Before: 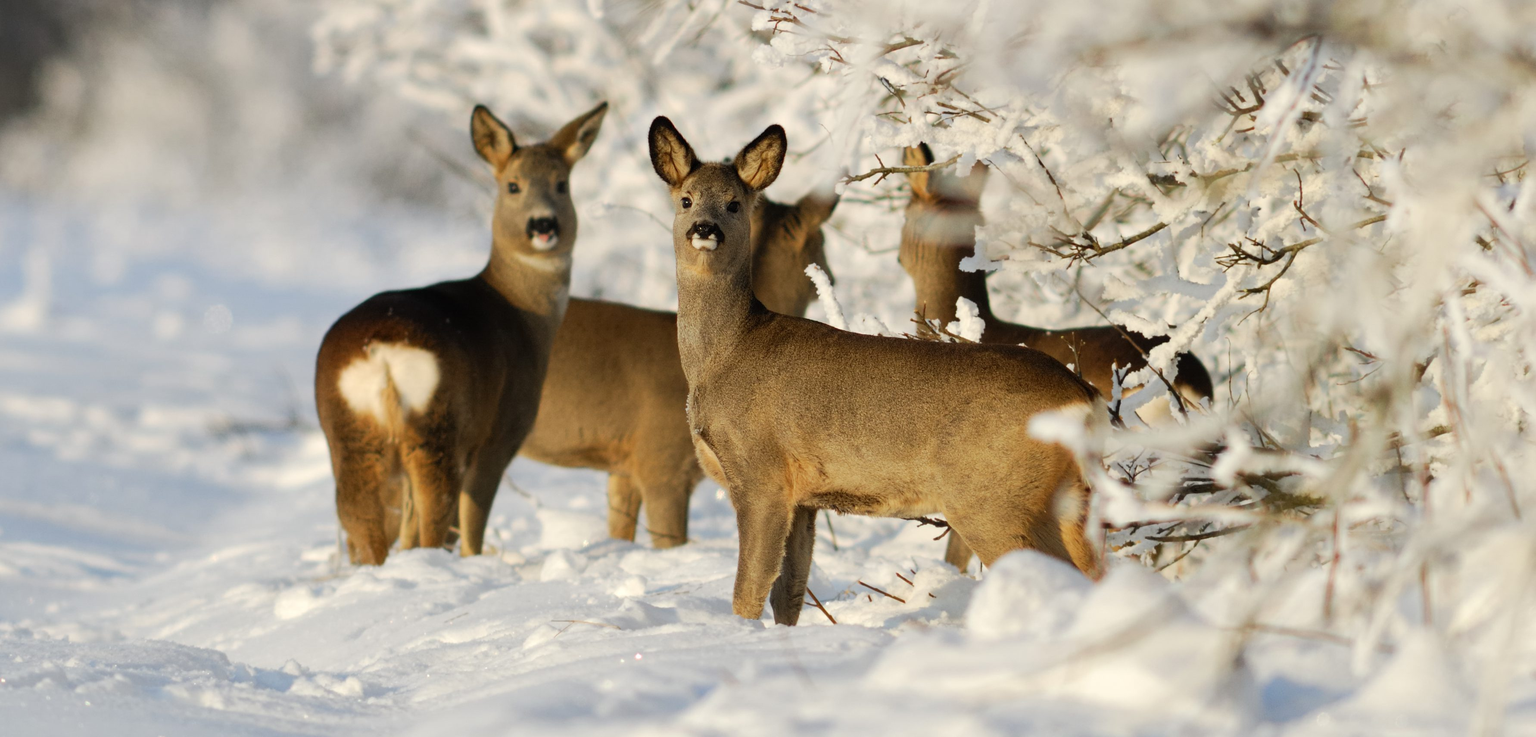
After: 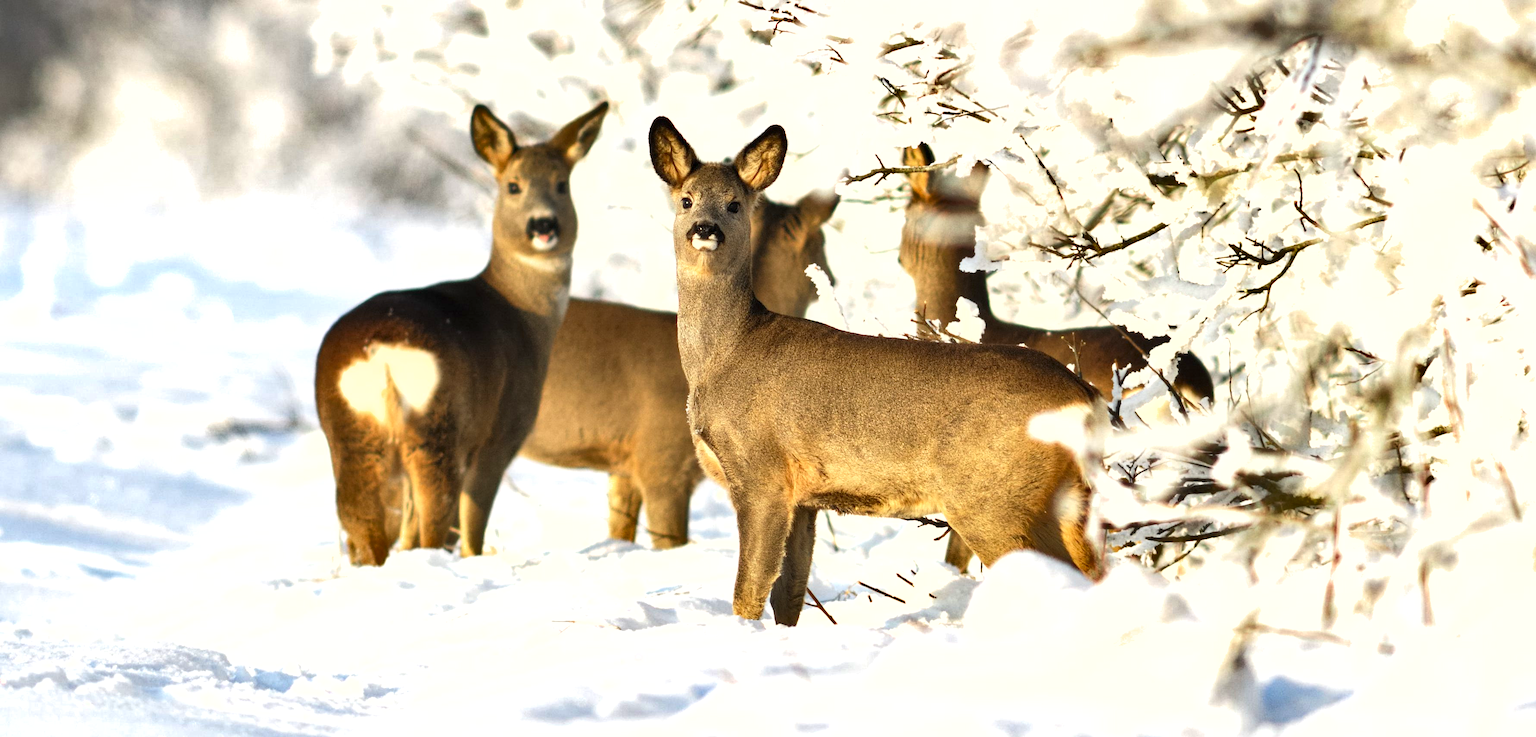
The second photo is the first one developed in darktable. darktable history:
local contrast: highlights 100%, shadows 100%, detail 120%, midtone range 0.2
exposure: black level correction 0, exposure 1 EV, compensate exposure bias true, compensate highlight preservation false
shadows and highlights: low approximation 0.01, soften with gaussian
